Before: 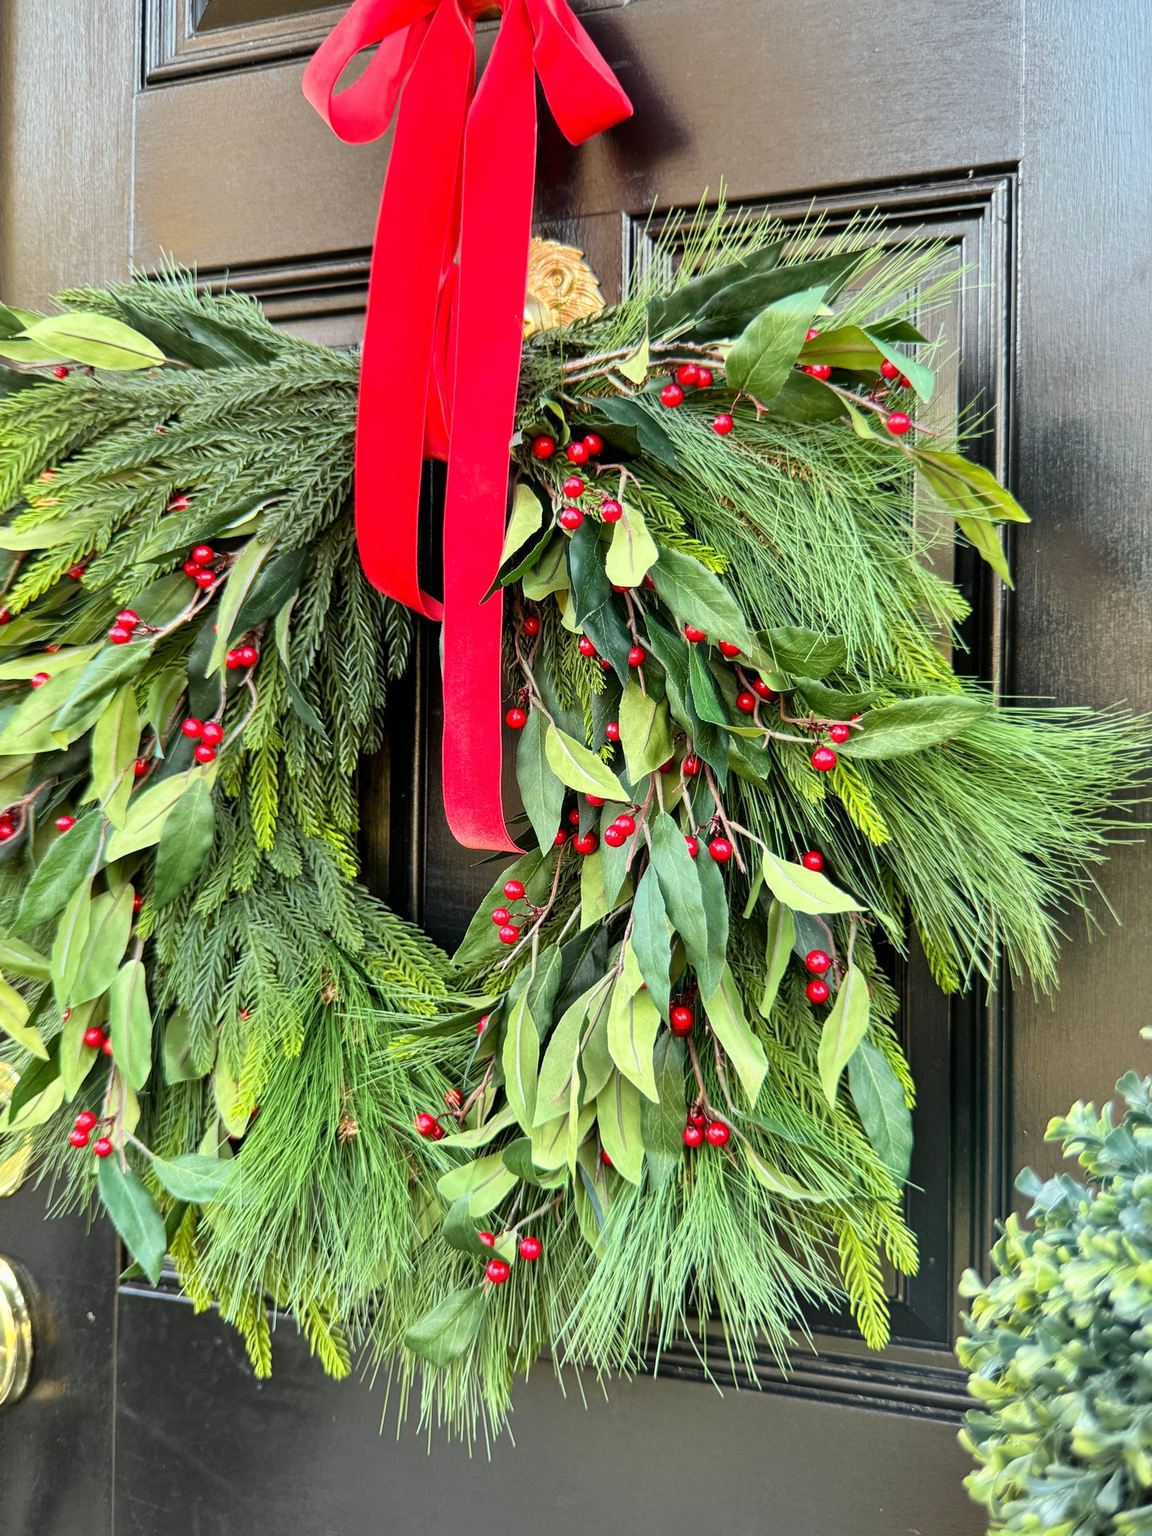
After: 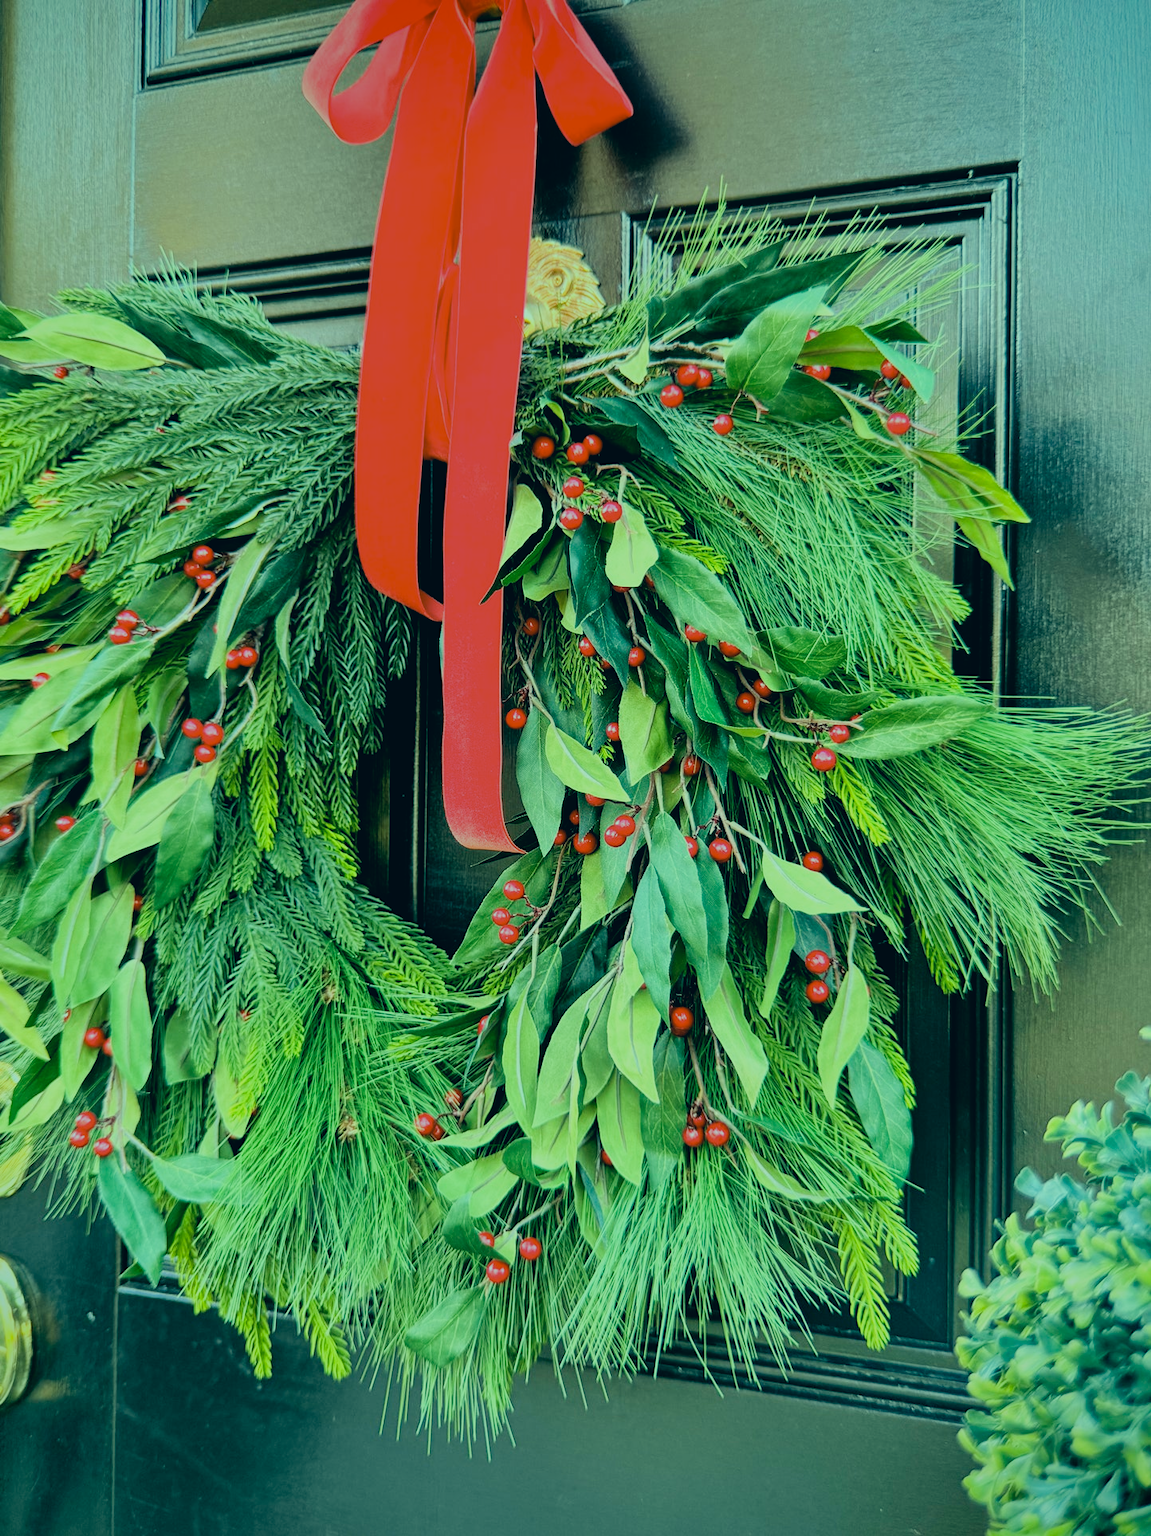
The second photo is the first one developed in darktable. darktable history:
color correction: highlights a* -19.95, highlights b* 9.8, shadows a* -19.73, shadows b* -11.34
filmic rgb: black relative exposure -16 EV, white relative exposure 6.88 EV, hardness 4.68
vignetting: fall-off radius 61.14%, saturation 0.369, unbound false
